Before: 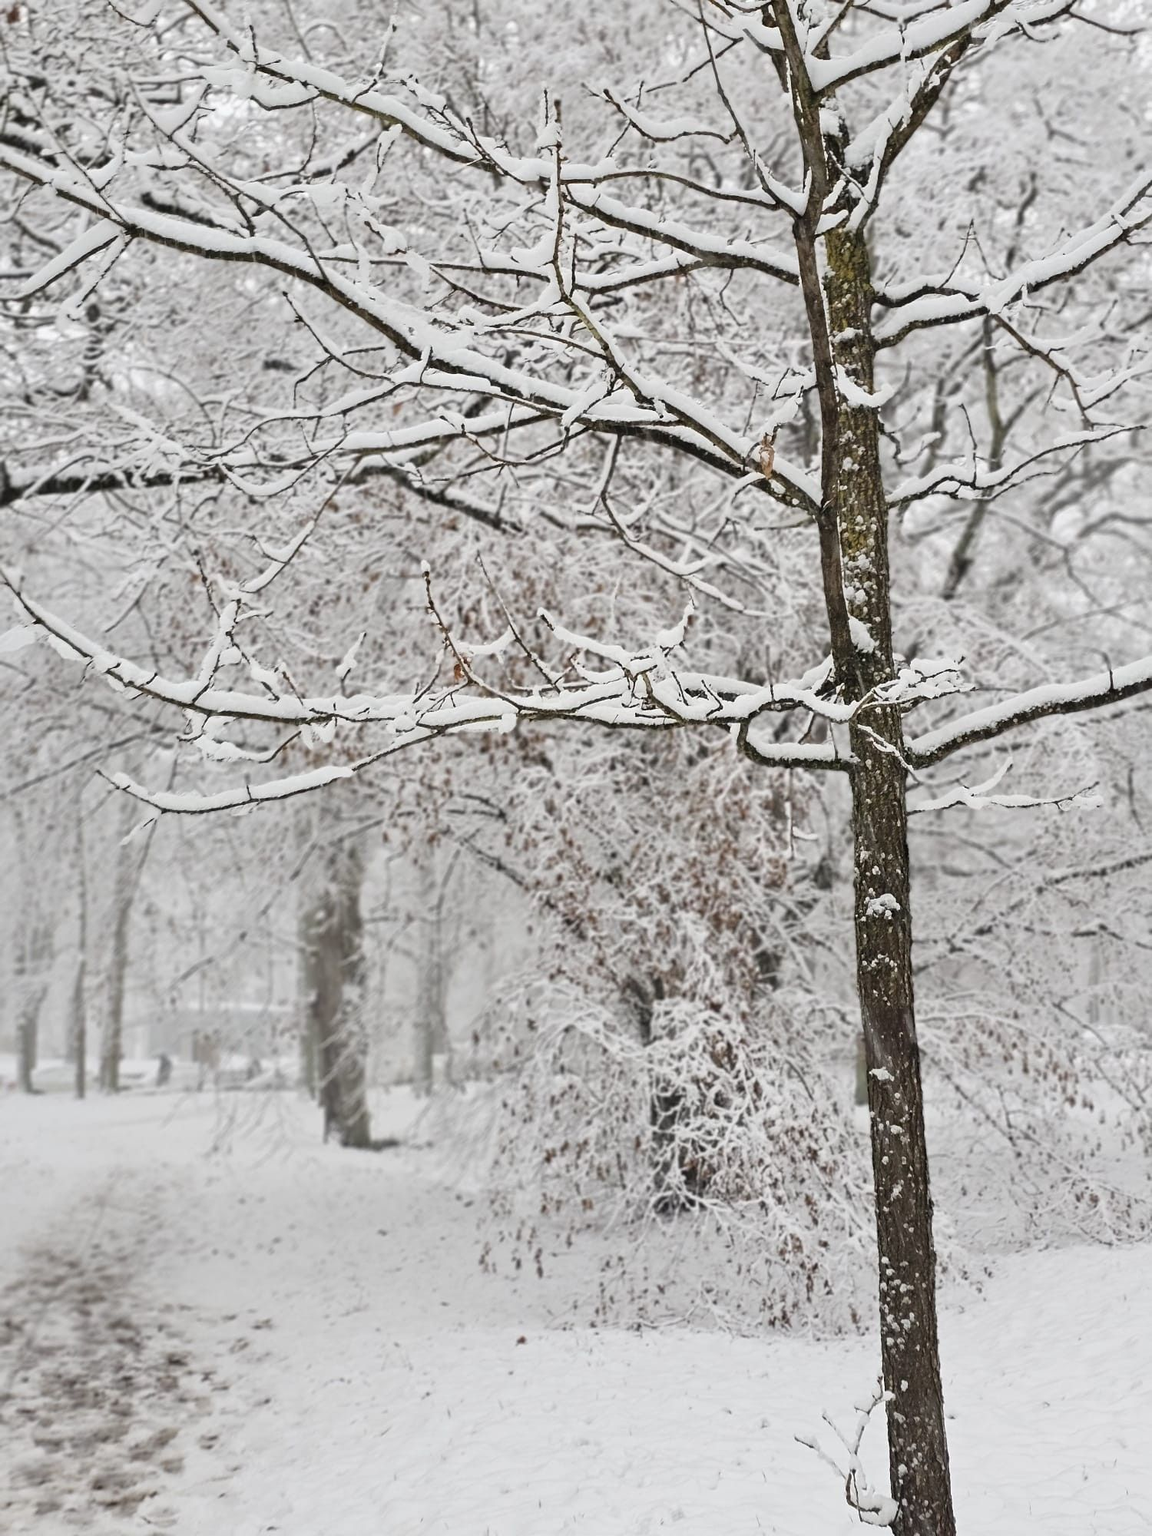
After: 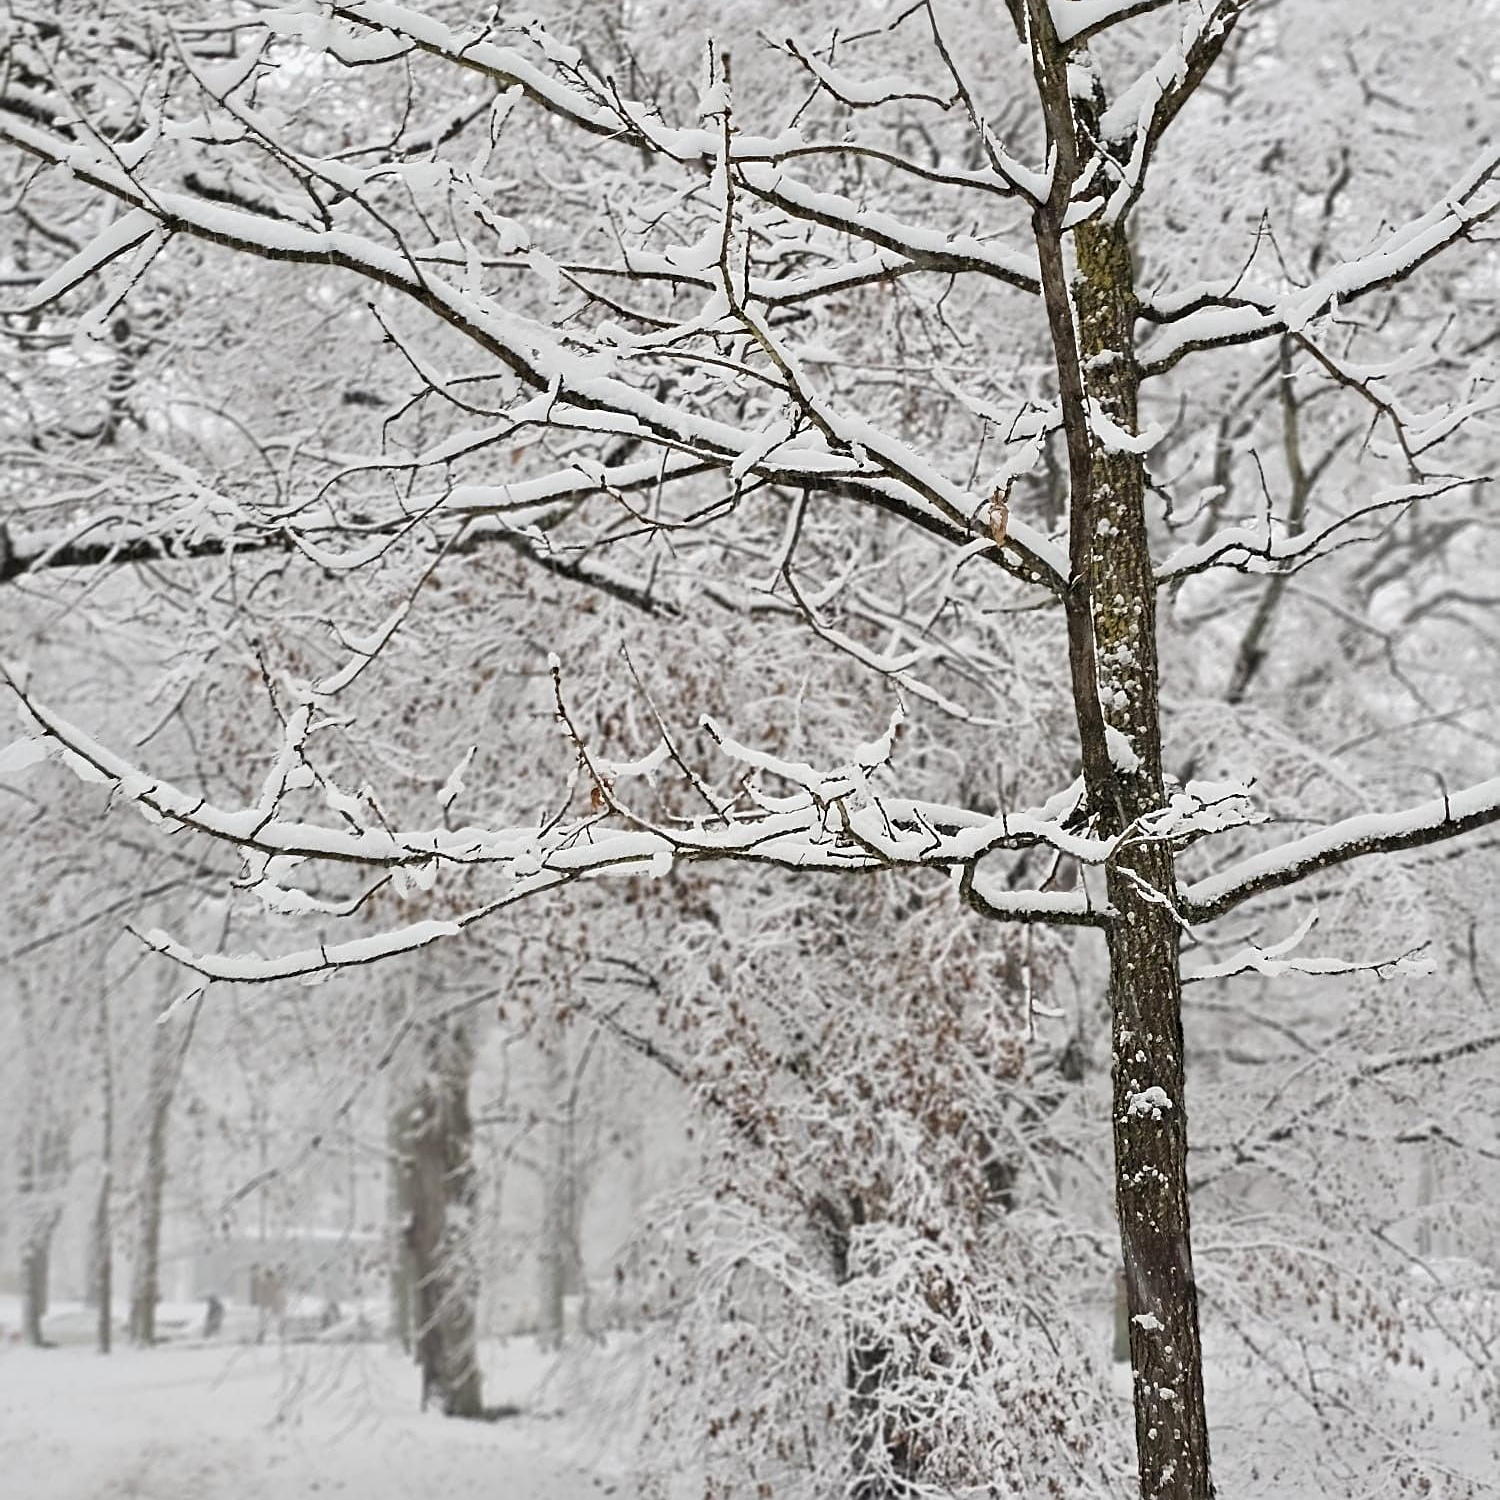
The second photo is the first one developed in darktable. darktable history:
crop: top 3.857%, bottom 21.132%
sharpen: on, module defaults
exposure: black level correction 0.001, compensate highlight preservation false
